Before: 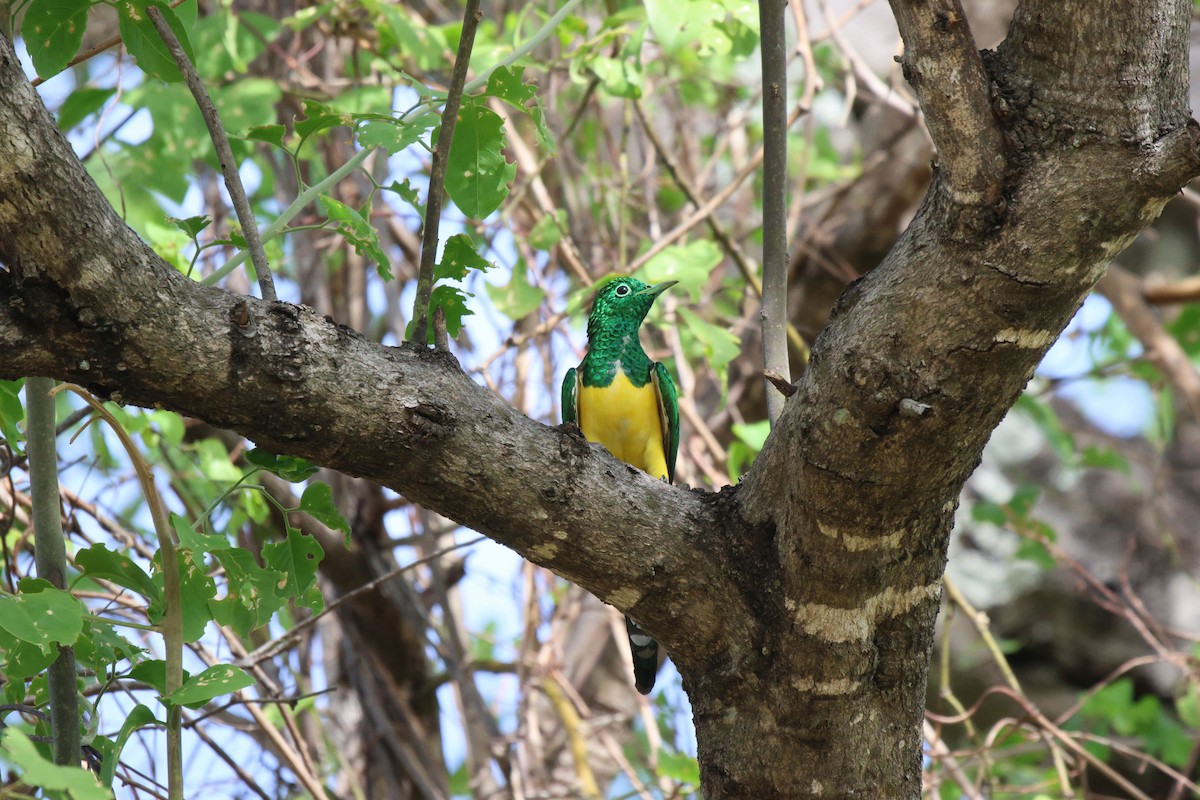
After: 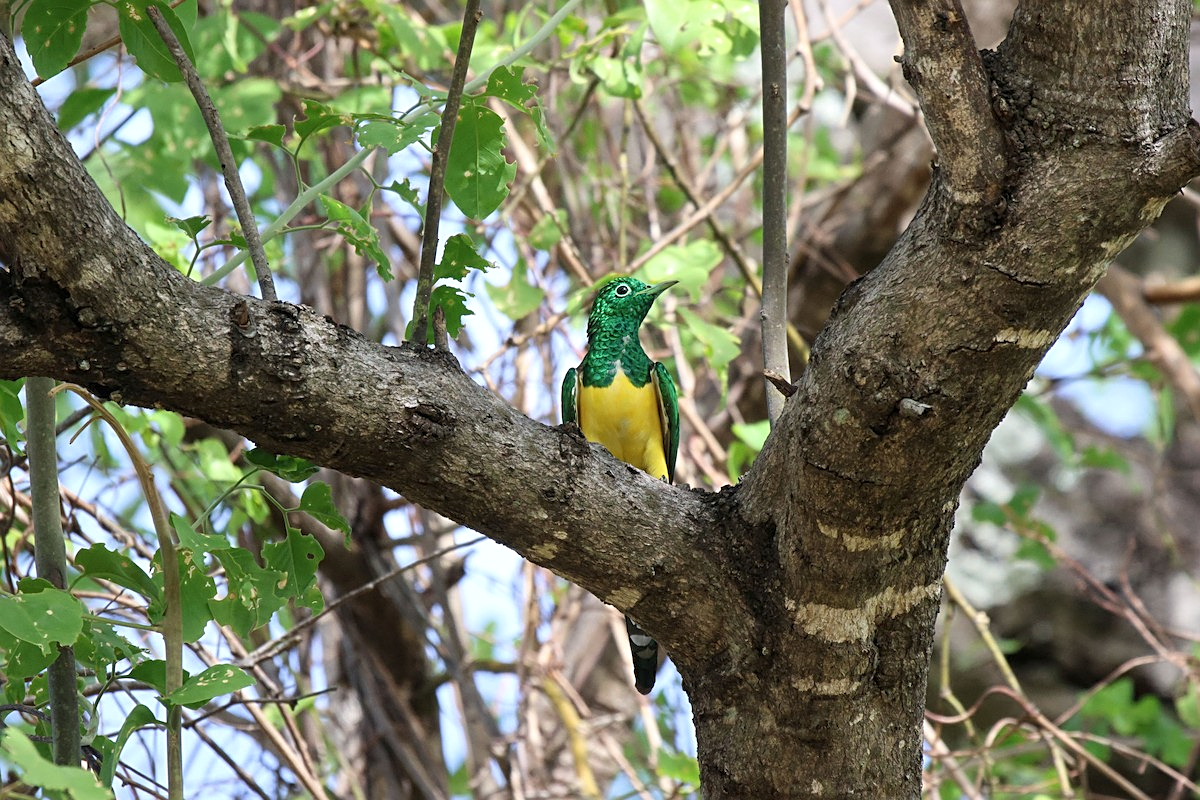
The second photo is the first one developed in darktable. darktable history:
local contrast: highlights 107%, shadows 100%, detail 120%, midtone range 0.2
sharpen: on, module defaults
